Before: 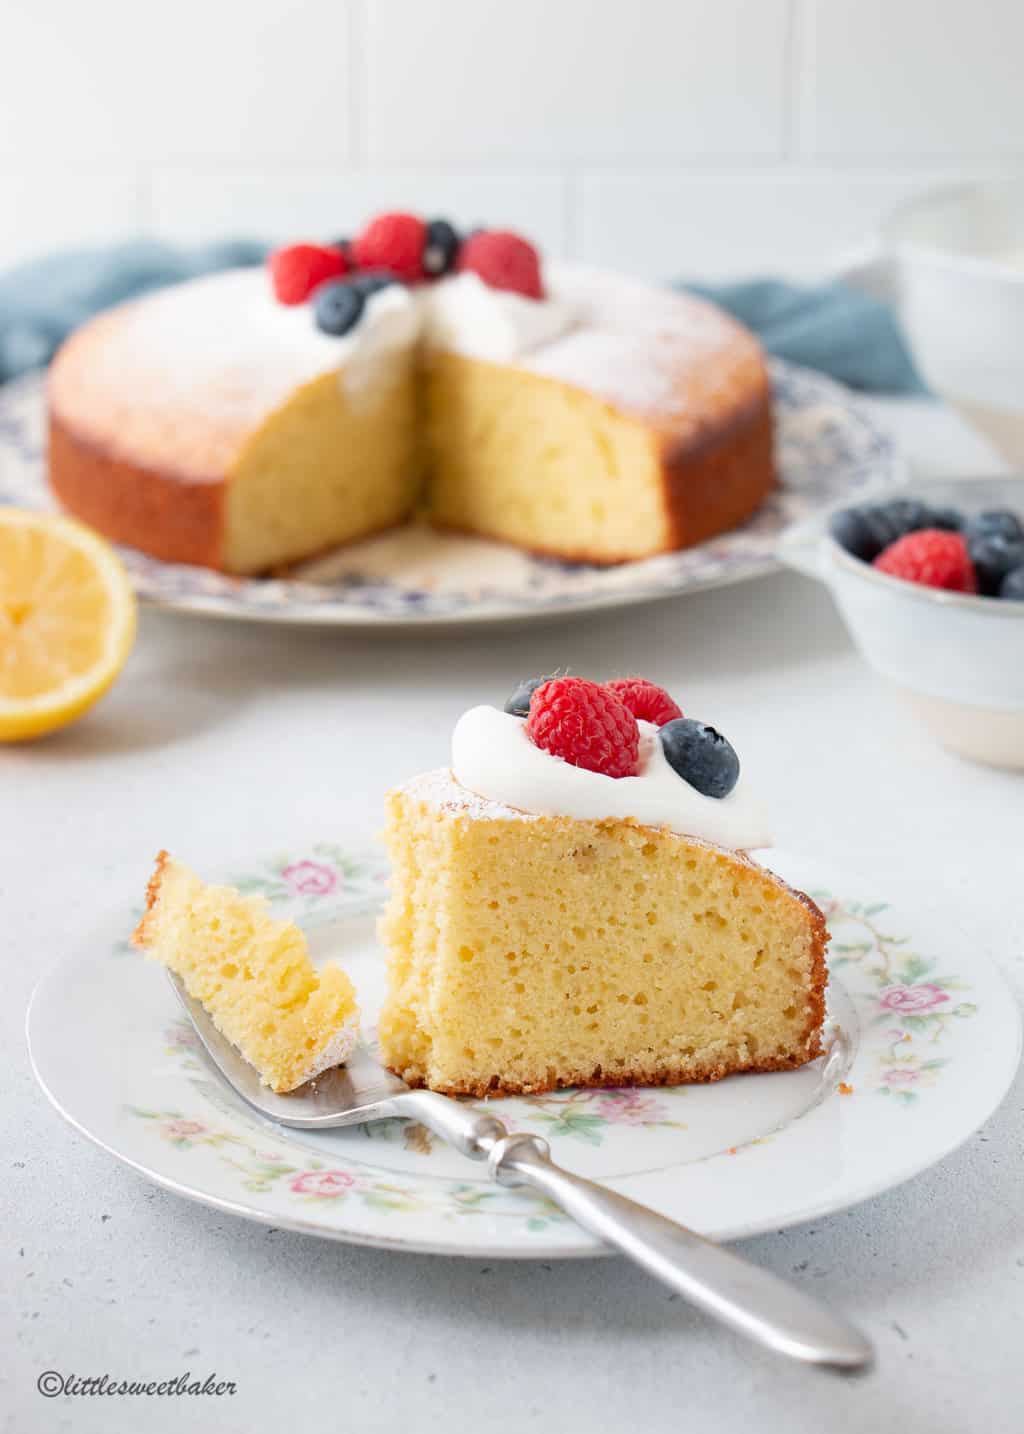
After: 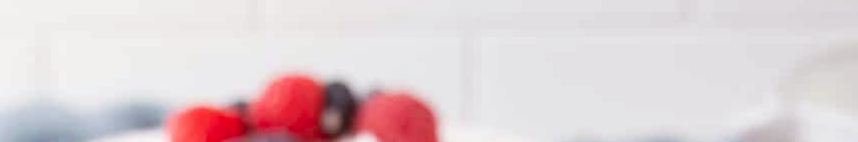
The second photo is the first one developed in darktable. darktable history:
rotate and perspective: rotation 0.192°, lens shift (horizontal) -0.015, crop left 0.005, crop right 0.996, crop top 0.006, crop bottom 0.99
crop and rotate: left 9.644%, top 9.491%, right 6.021%, bottom 80.509%
rgb levels: mode RGB, independent channels, levels [[0, 0.474, 1], [0, 0.5, 1], [0, 0.5, 1]]
